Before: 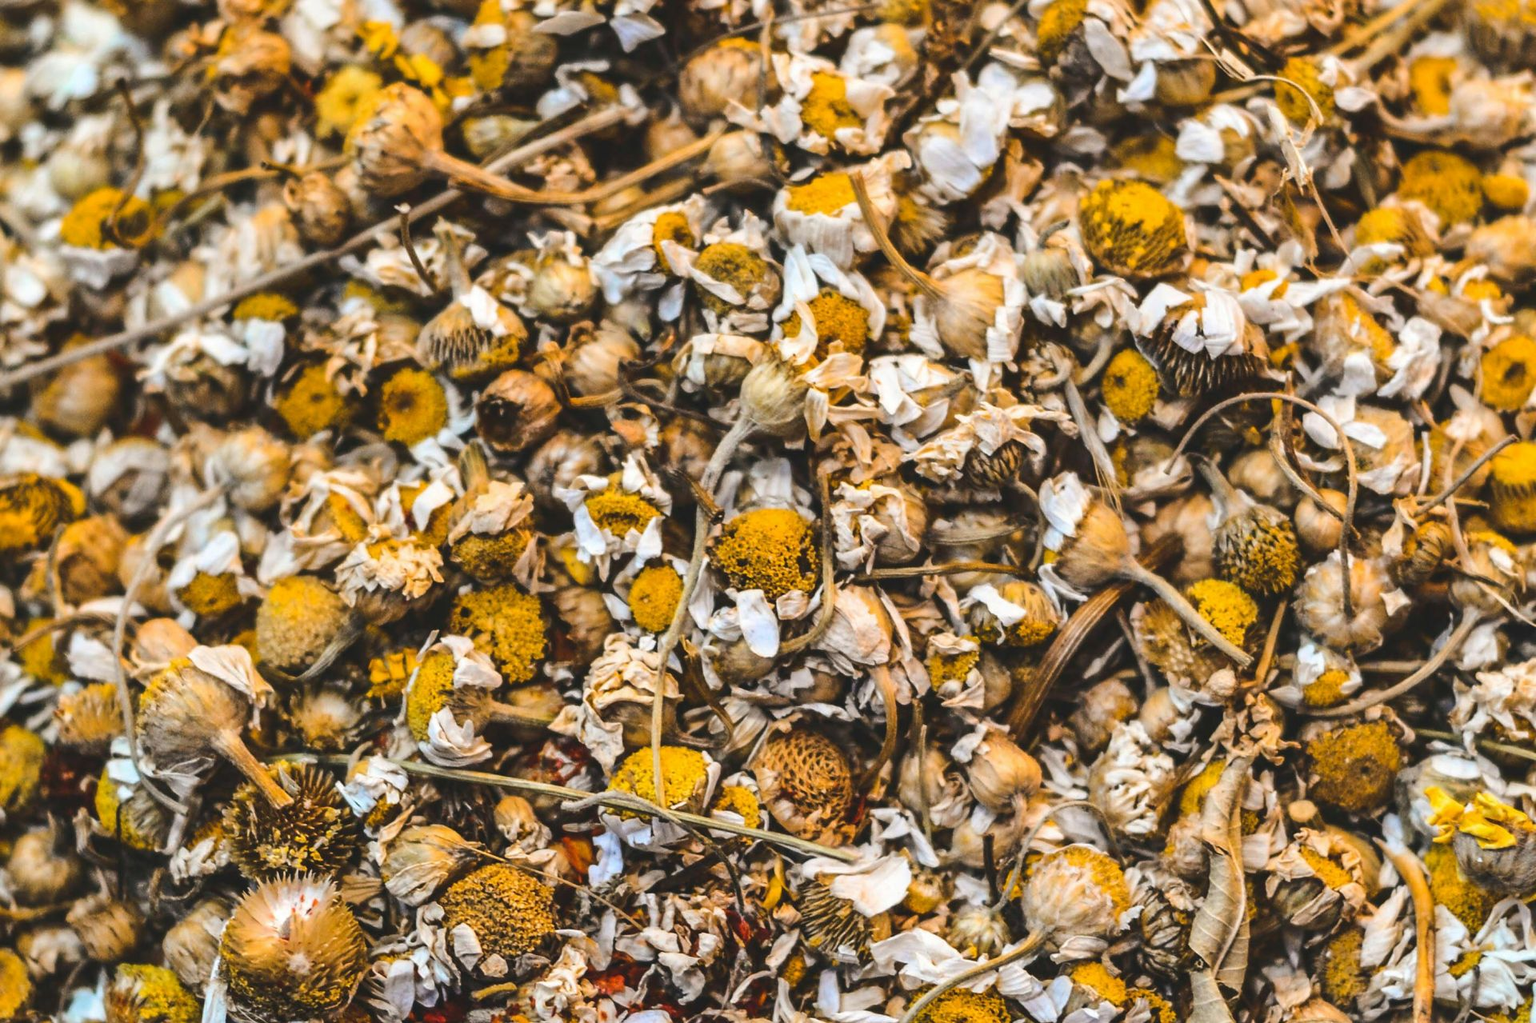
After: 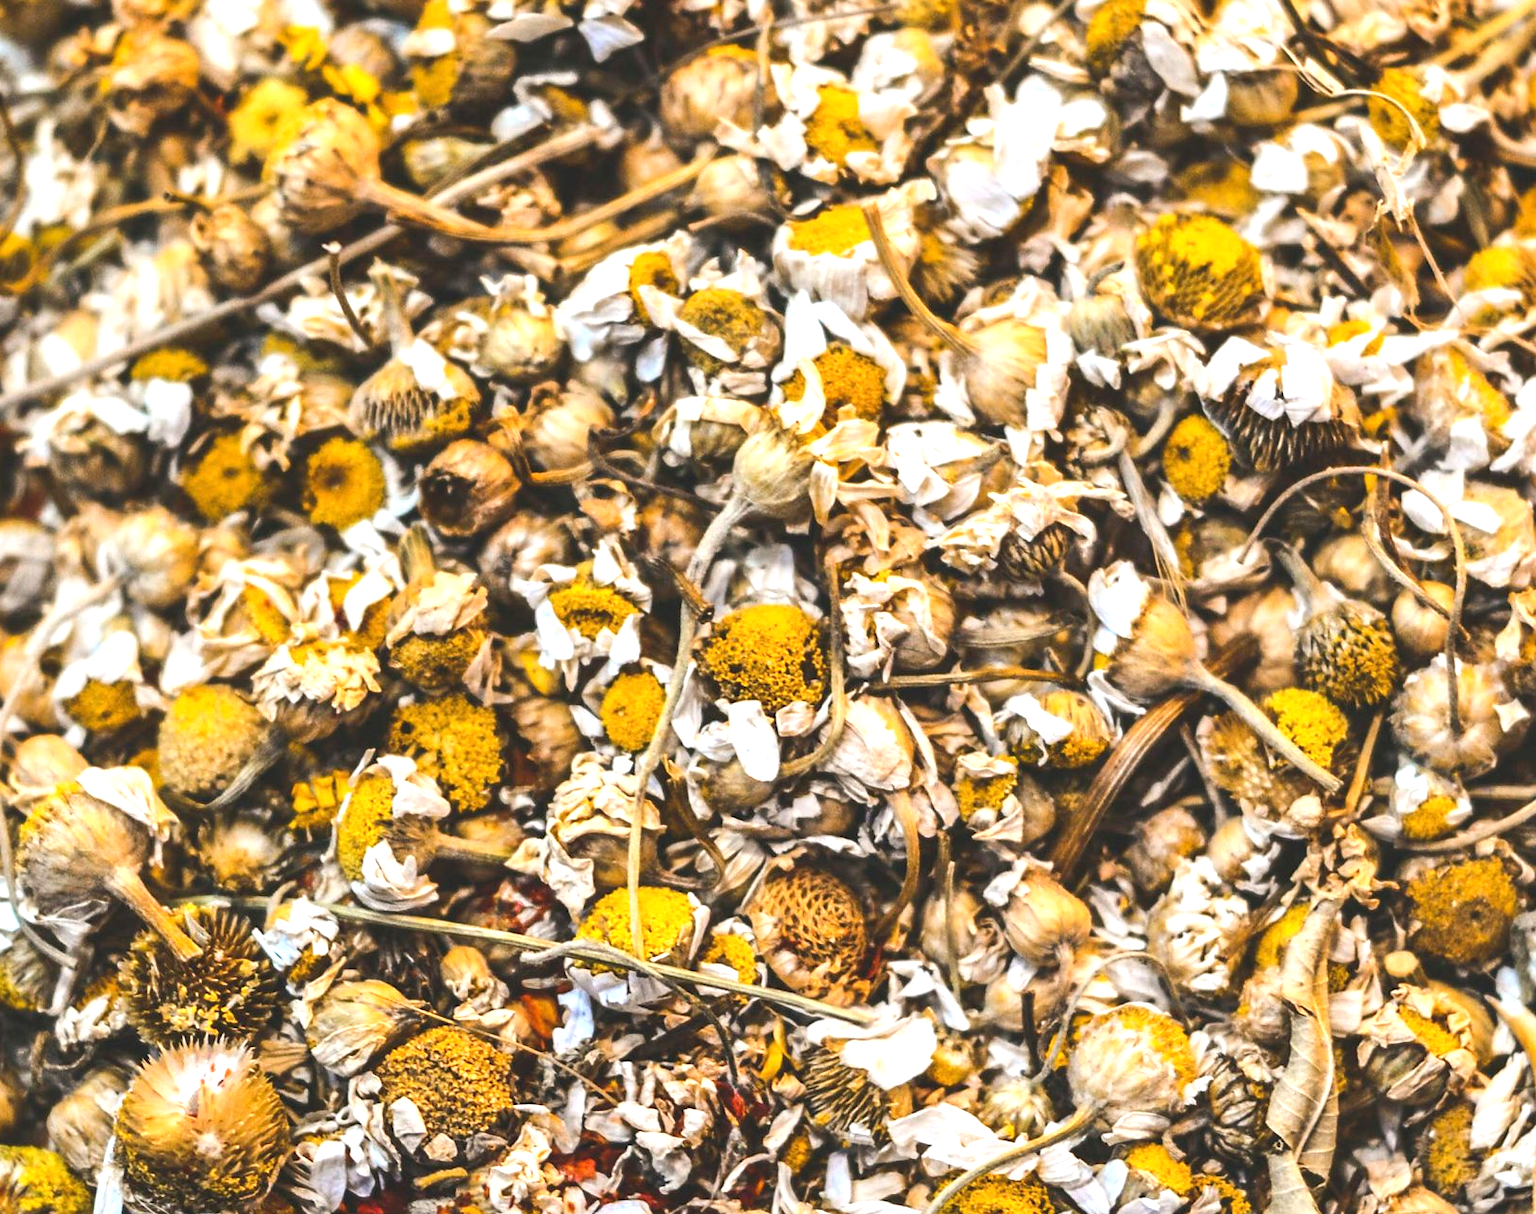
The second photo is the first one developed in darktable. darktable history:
crop: left 8.026%, right 7.374%
exposure: exposure 0.7 EV, compensate highlight preservation false
